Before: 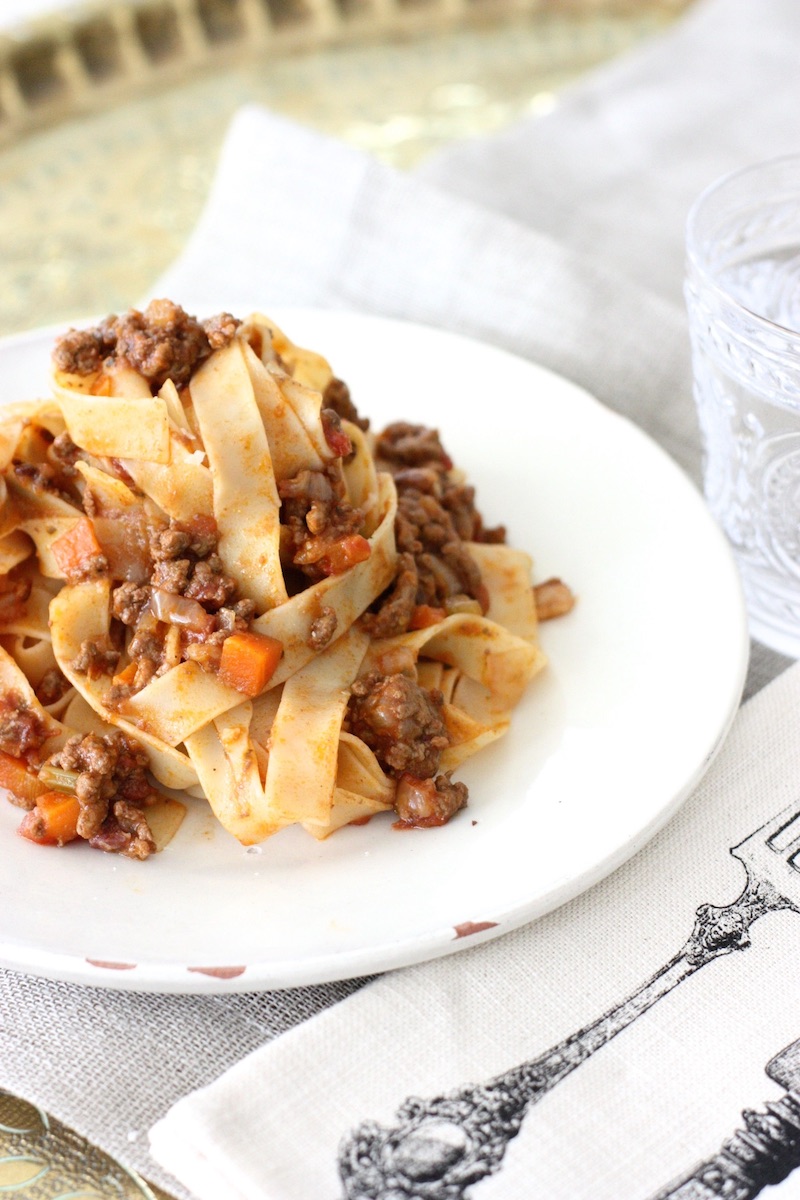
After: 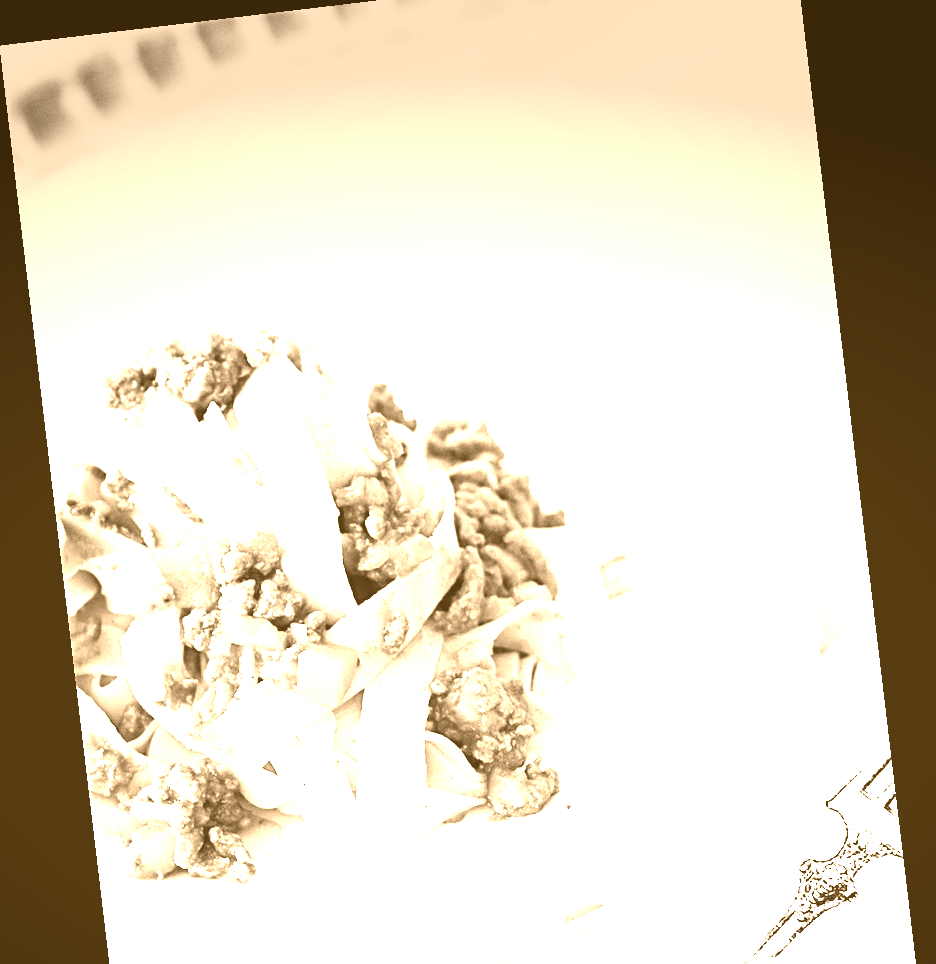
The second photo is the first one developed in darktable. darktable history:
exposure: black level correction 0, exposure 0.5 EV, compensate highlight preservation false
sharpen: radius 2.676, amount 0.669
colorize: hue 28.8°, source mix 100%
rotate and perspective: rotation -6.83°, automatic cropping off
vignetting: fall-off start 97.52%, fall-off radius 100%, brightness -0.574, saturation 0, center (-0.027, 0.404), width/height ratio 1.368, unbound false
crop: top 3.857%, bottom 21.132%
base curve: curves: ch0 [(0, 0) (0.026, 0.03) (0.109, 0.232) (0.351, 0.748) (0.669, 0.968) (1, 1)], preserve colors none
